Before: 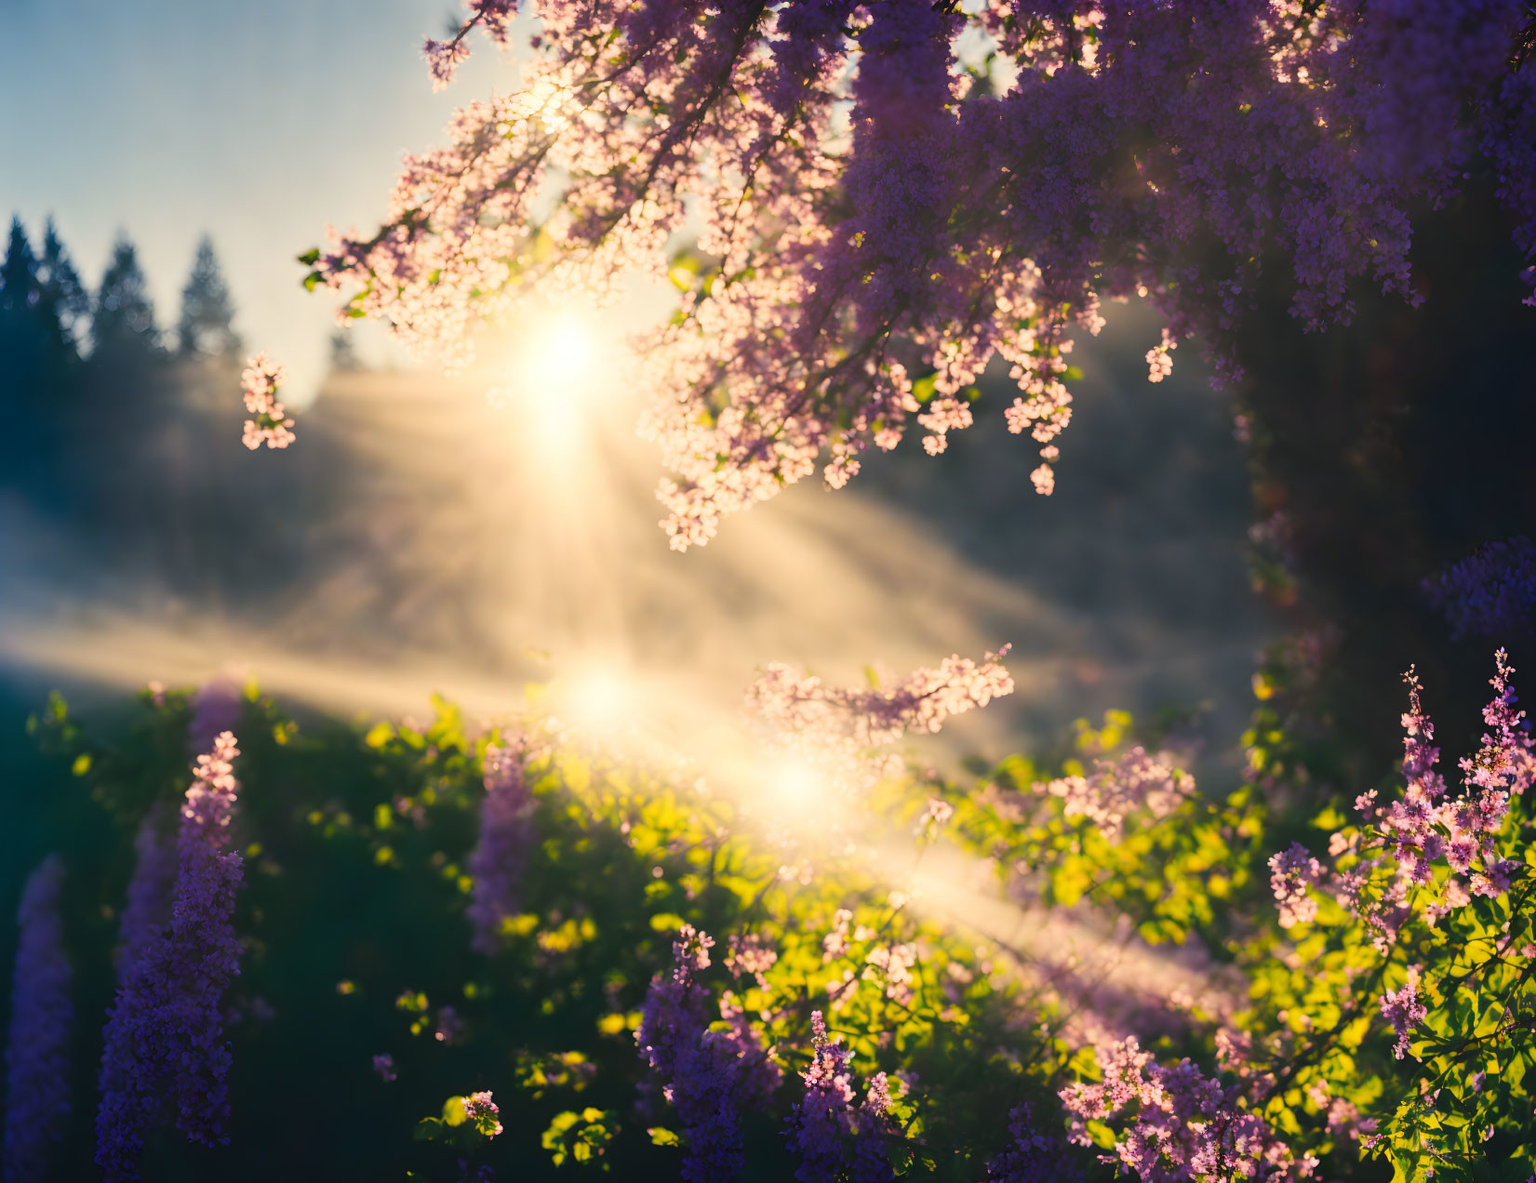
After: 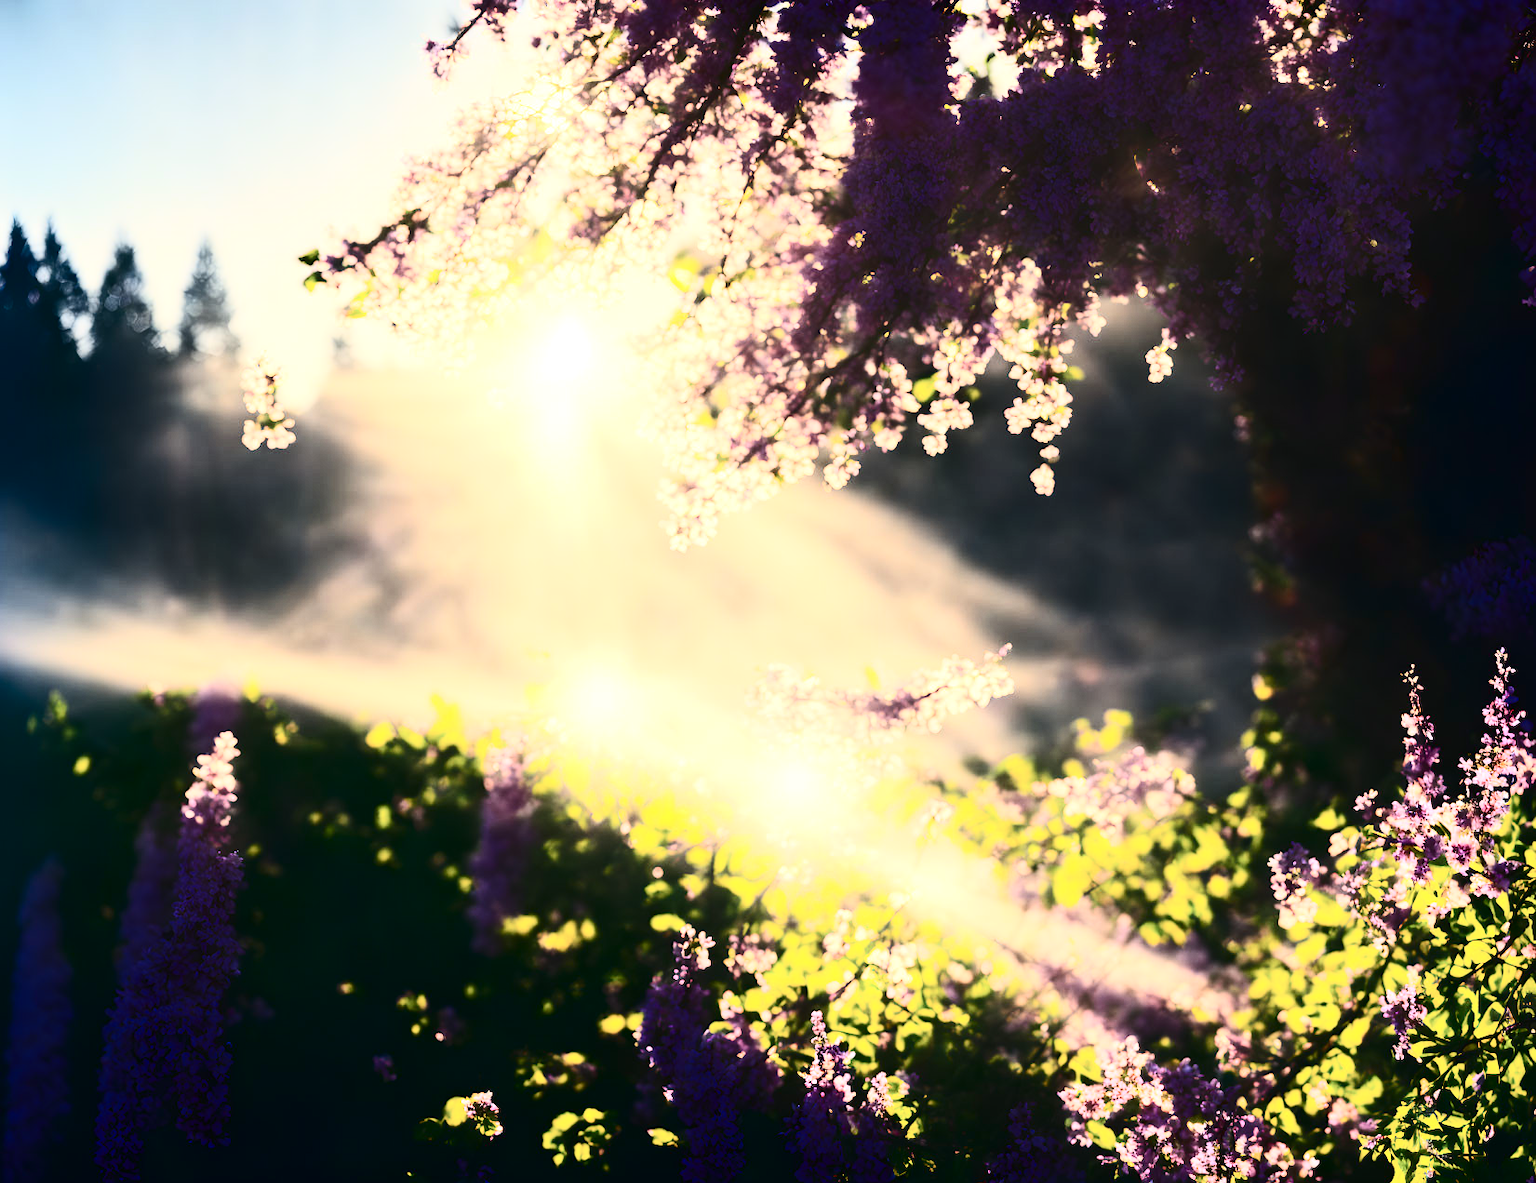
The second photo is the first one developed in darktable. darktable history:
exposure: black level correction 0, exposure 0.5 EV, compensate highlight preservation false
contrast brightness saturation: contrast 0.5, saturation -0.1
